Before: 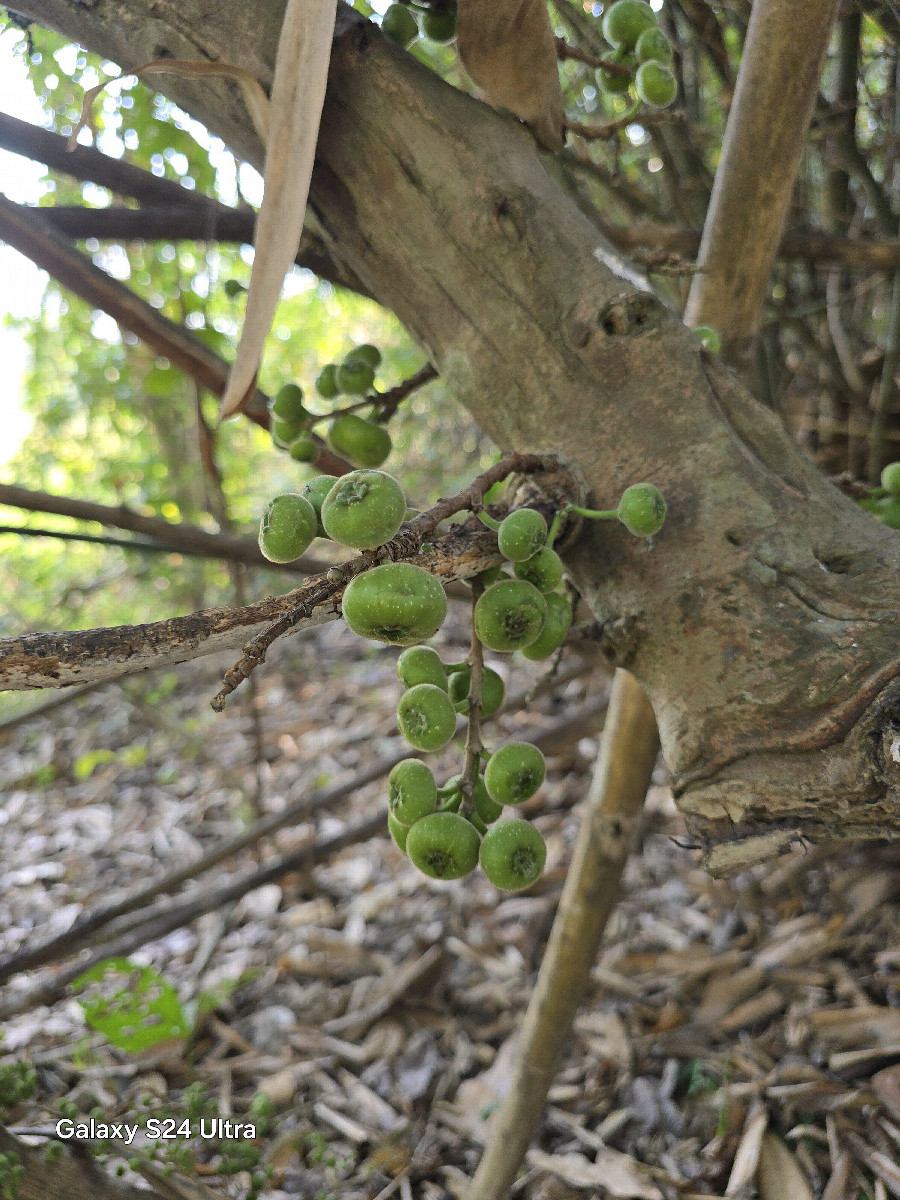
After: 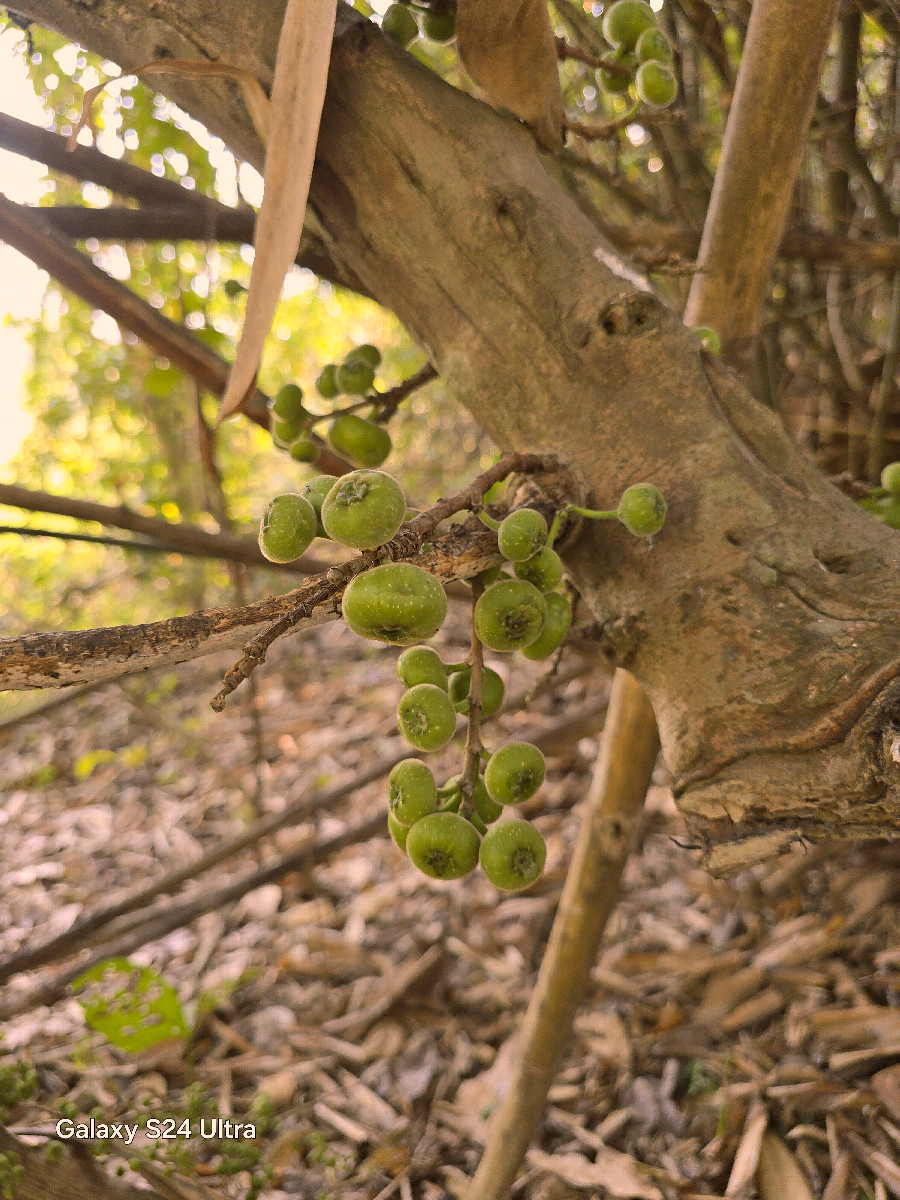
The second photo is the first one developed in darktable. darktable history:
color balance rgb: shadows lift › luminance -5%, shadows lift › chroma 1.1%, shadows lift › hue 219°, power › luminance 10%, power › chroma 2.83%, power › hue 60°, highlights gain › chroma 4.52%, highlights gain › hue 33.33°, saturation formula JzAzBz (2021)
